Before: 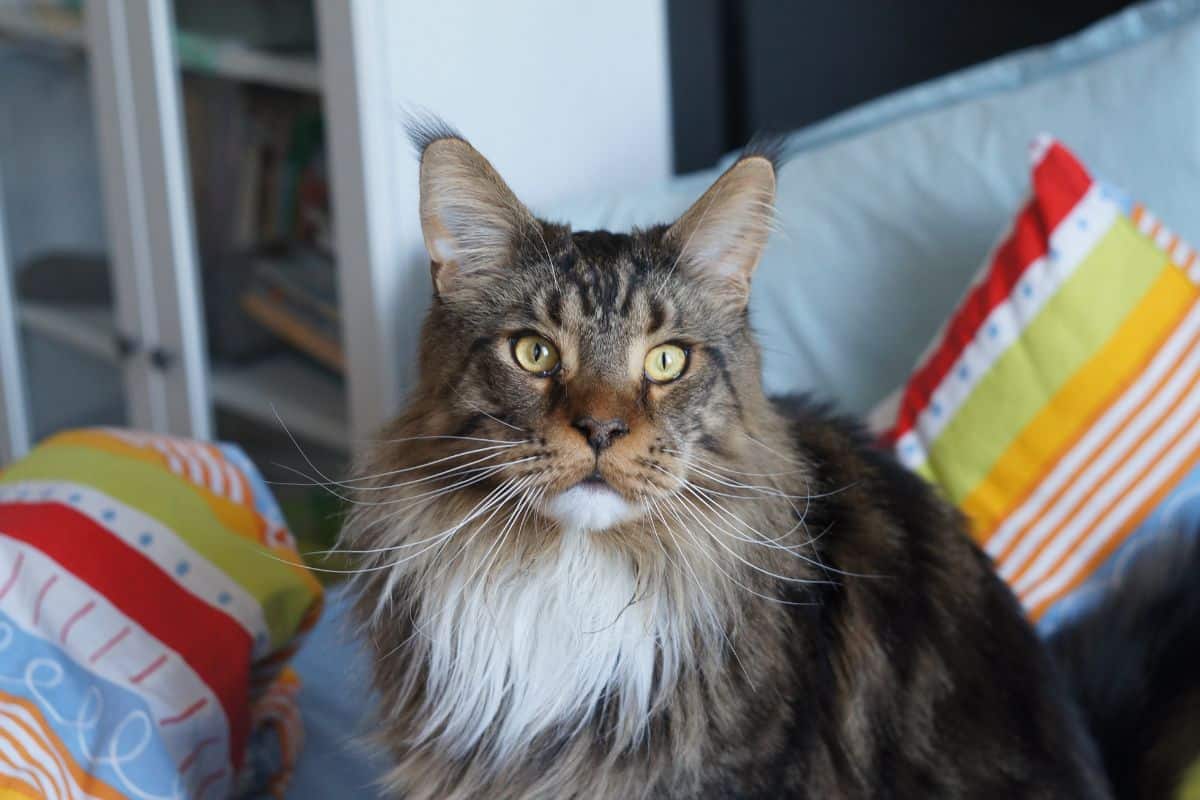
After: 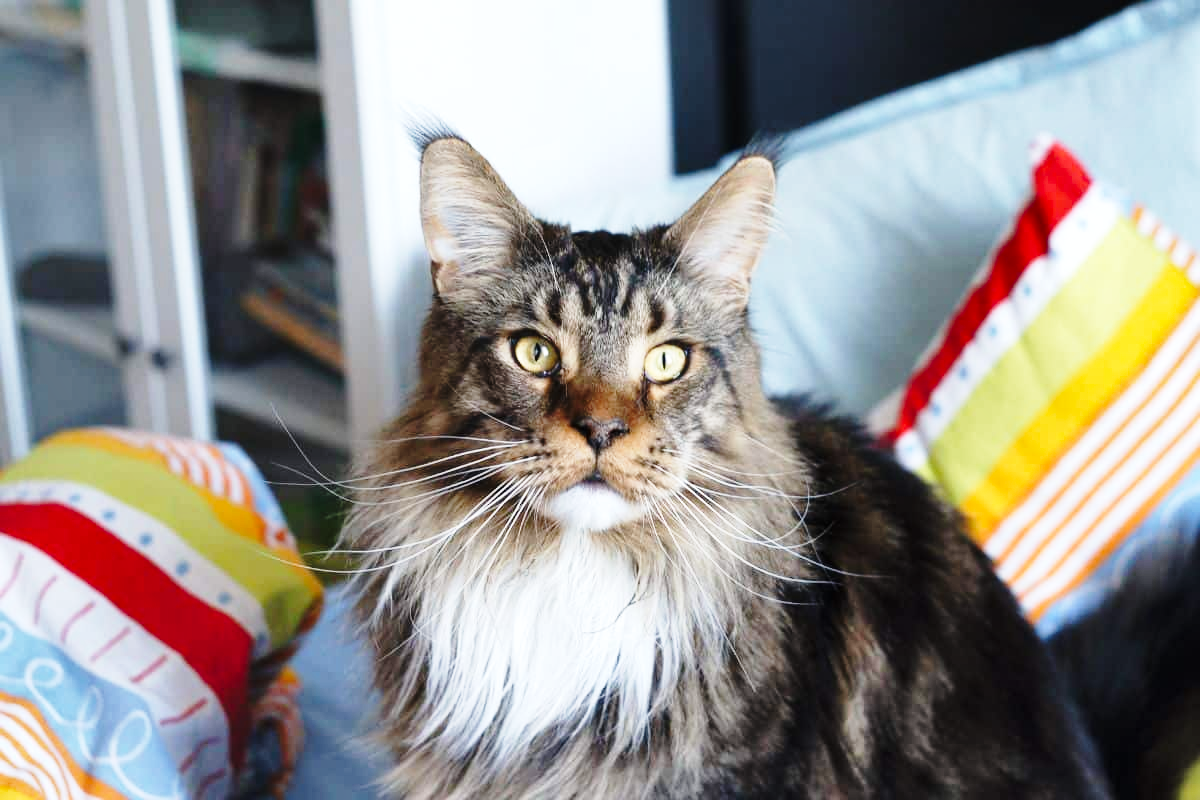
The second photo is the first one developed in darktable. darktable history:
base curve: curves: ch0 [(0, 0) (0.028, 0.03) (0.121, 0.232) (0.46, 0.748) (0.859, 0.968) (1, 1)], preserve colors none
exposure: compensate exposure bias true, compensate highlight preservation false
tone equalizer: -8 EV -0.398 EV, -7 EV -0.365 EV, -6 EV -0.311 EV, -5 EV -0.185 EV, -3 EV 0.221 EV, -2 EV 0.307 EV, -1 EV 0.374 EV, +0 EV 0.403 EV, mask exposure compensation -0.503 EV
shadows and highlights: low approximation 0.01, soften with gaussian
